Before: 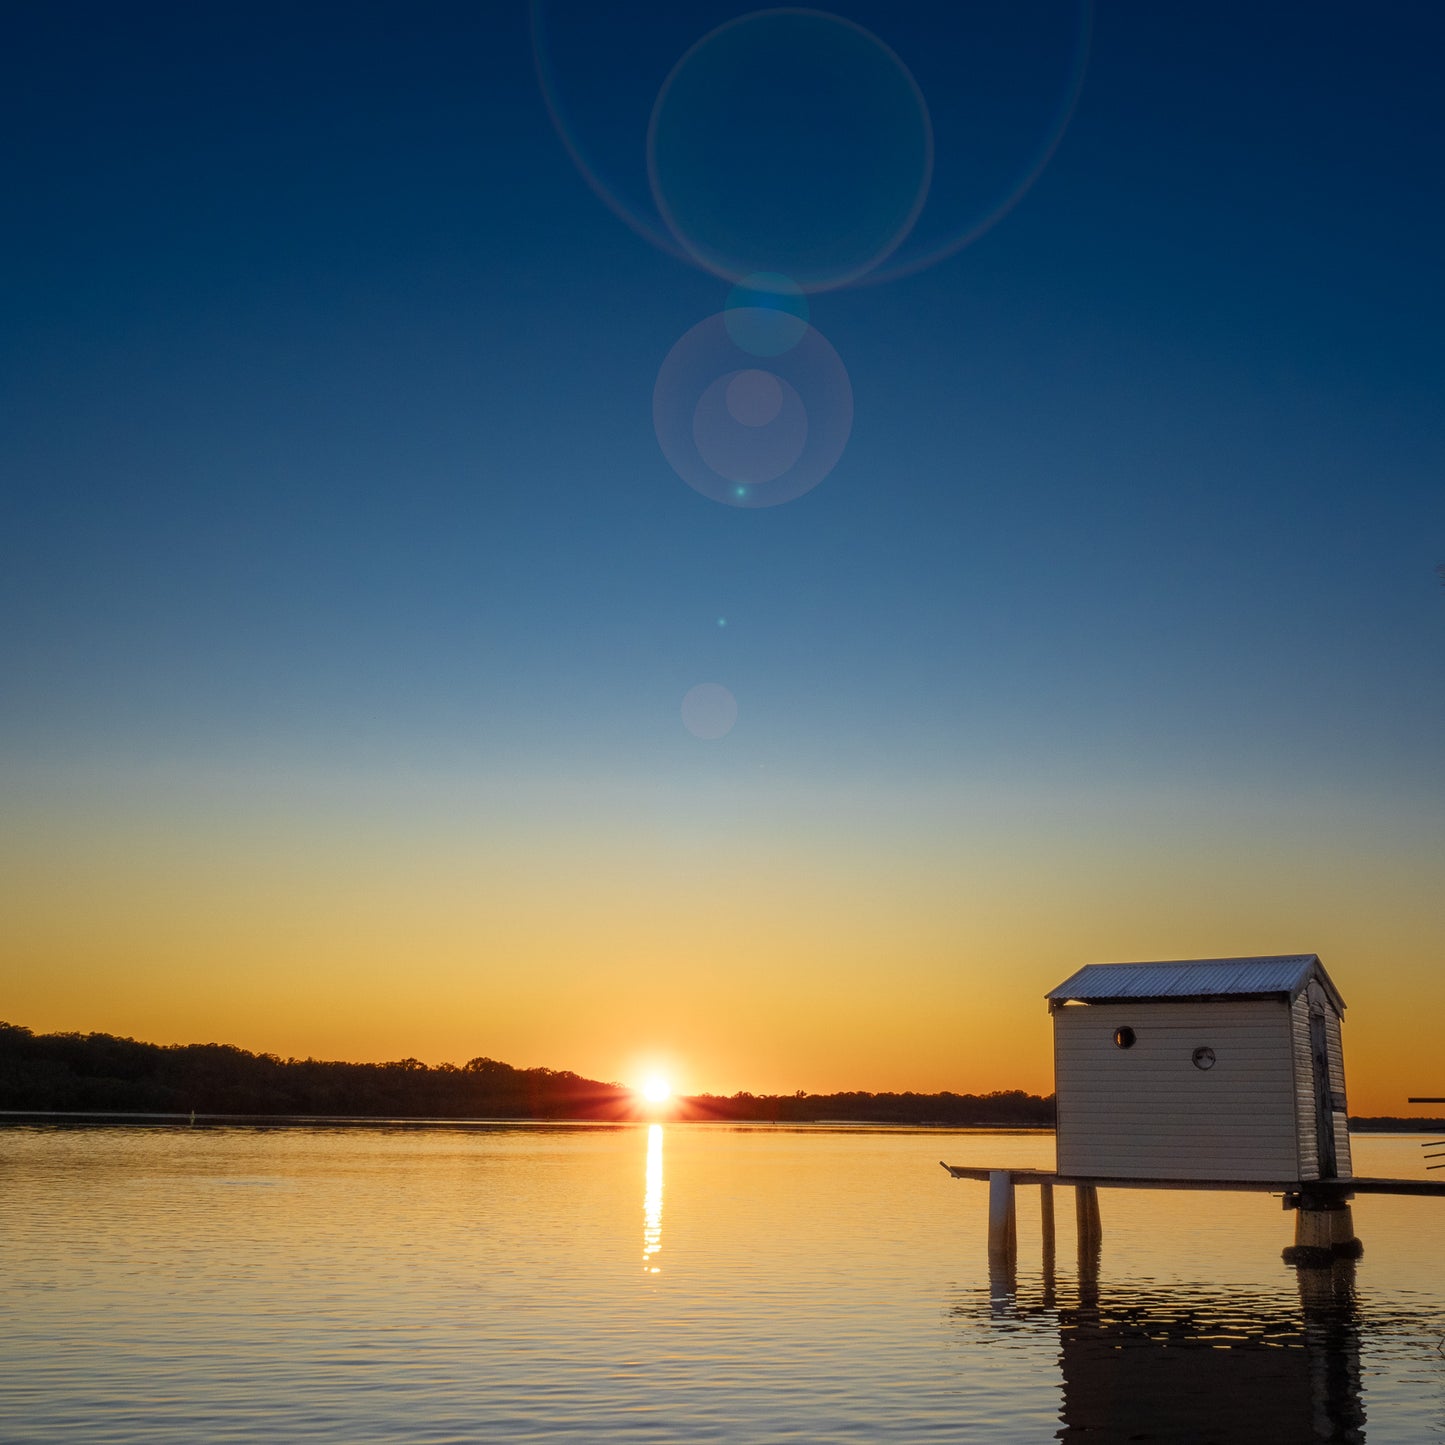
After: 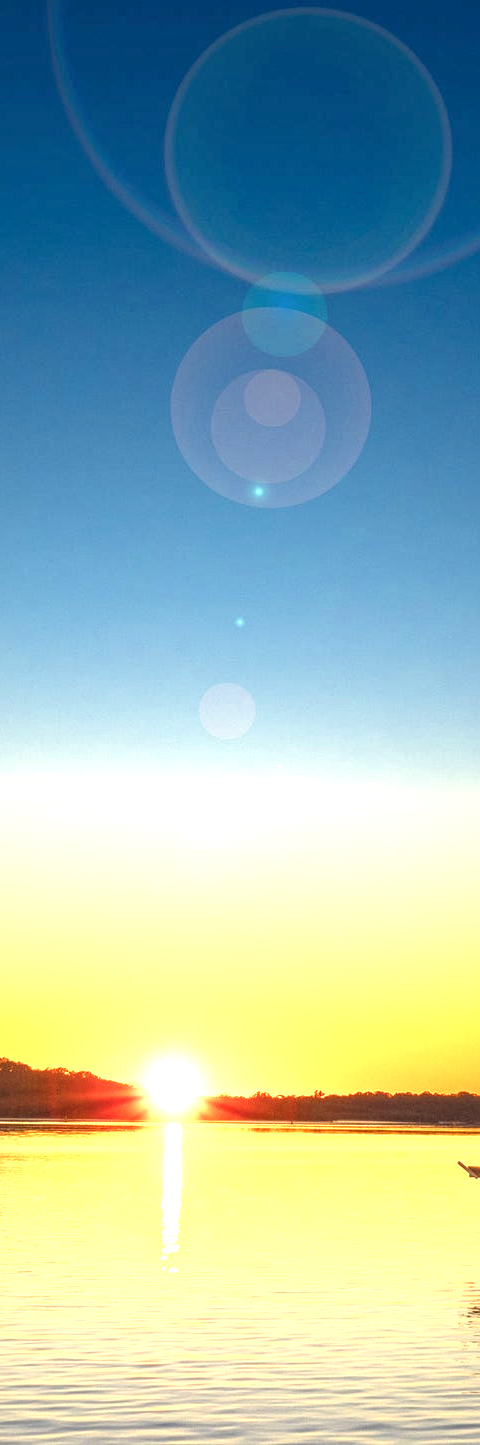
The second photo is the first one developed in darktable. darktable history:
local contrast: detail 130%
crop: left 33.36%, right 33.36%
exposure: black level correction 0, exposure 1.5 EV, compensate highlight preservation false
white balance: red 1.045, blue 0.932
